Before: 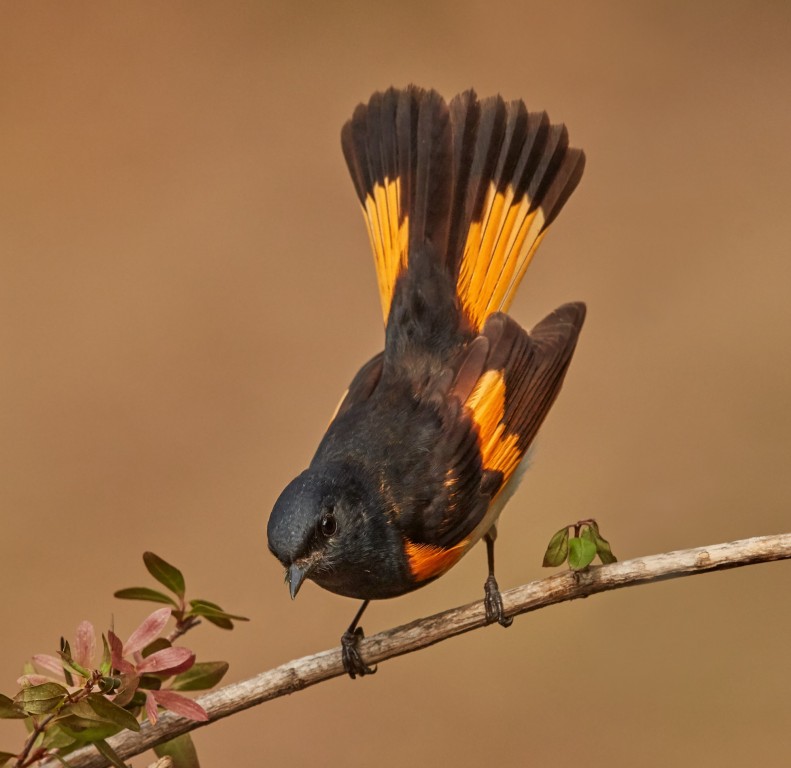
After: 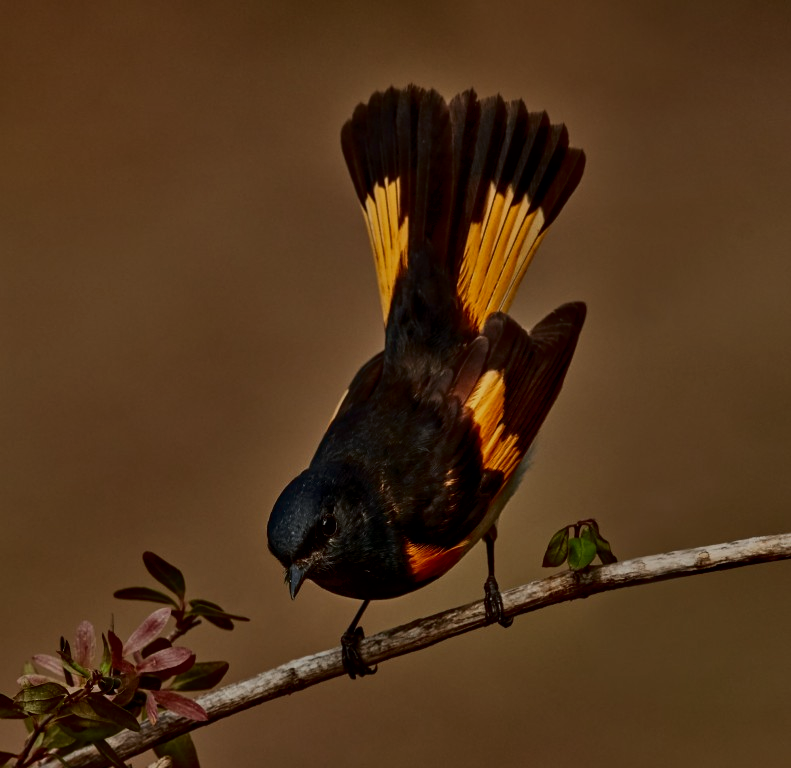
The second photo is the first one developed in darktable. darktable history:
exposure: exposure -1.432 EV, compensate highlight preservation false
tone curve: curves: ch0 [(0, 0) (0.153, 0.06) (1, 1)], color space Lab, independent channels, preserve colors none
contrast equalizer: octaves 7, y [[0.6 ×6], [0.55 ×6], [0 ×6], [0 ×6], [0 ×6]]
shadows and highlights: shadows 37.3, highlights -27.74, soften with gaussian
